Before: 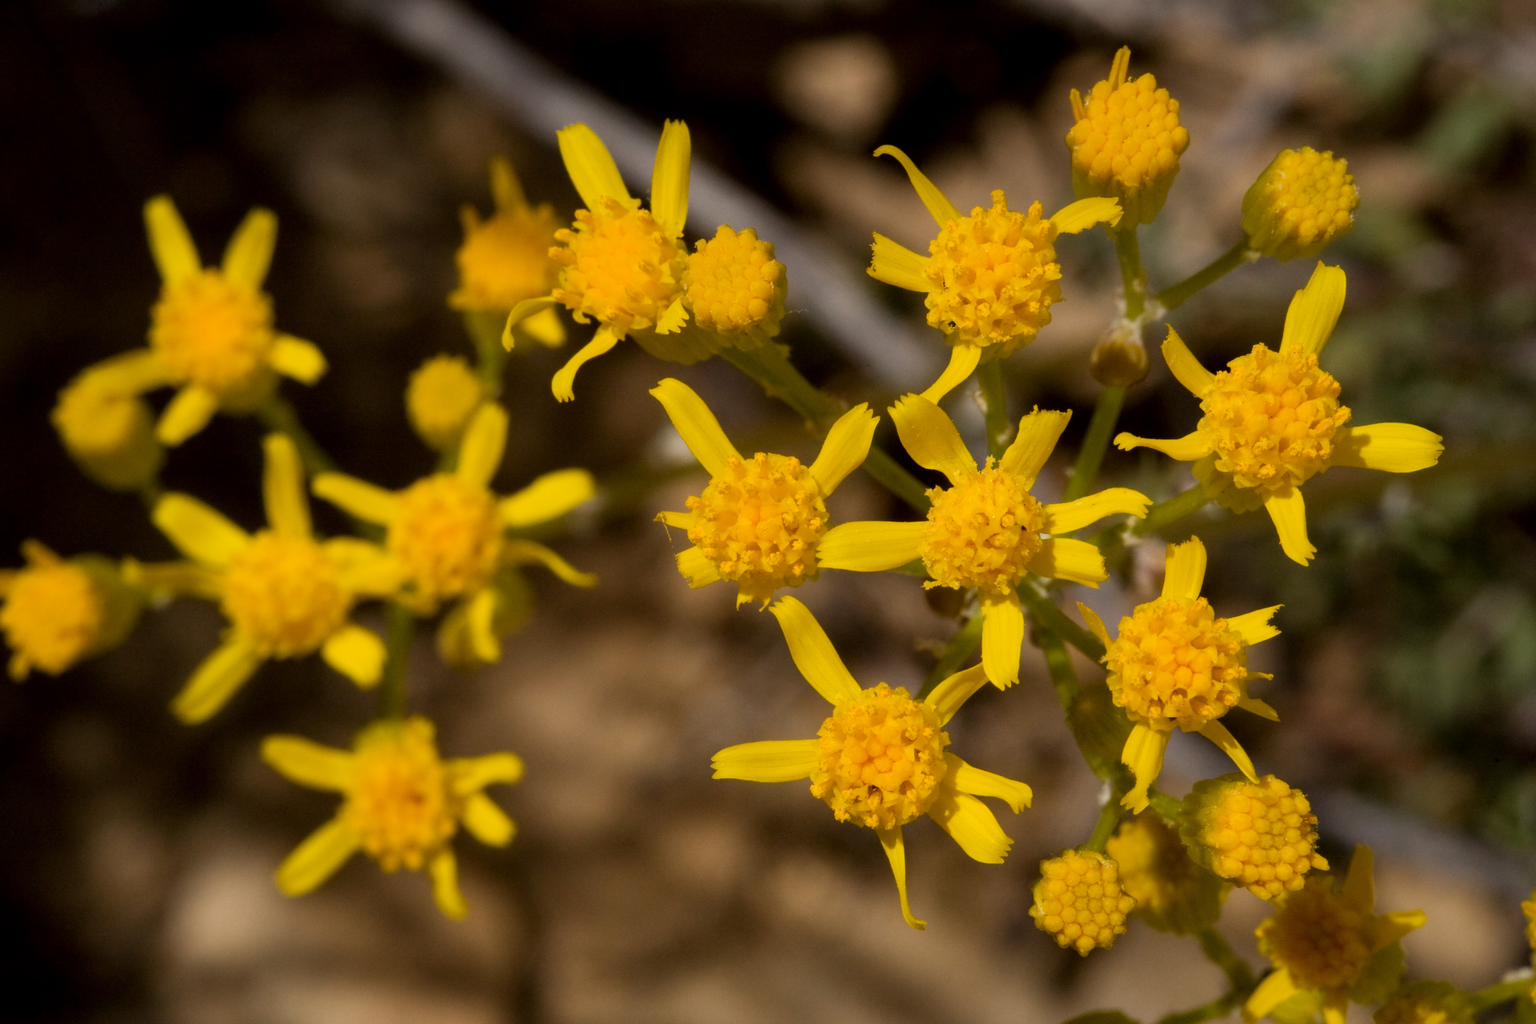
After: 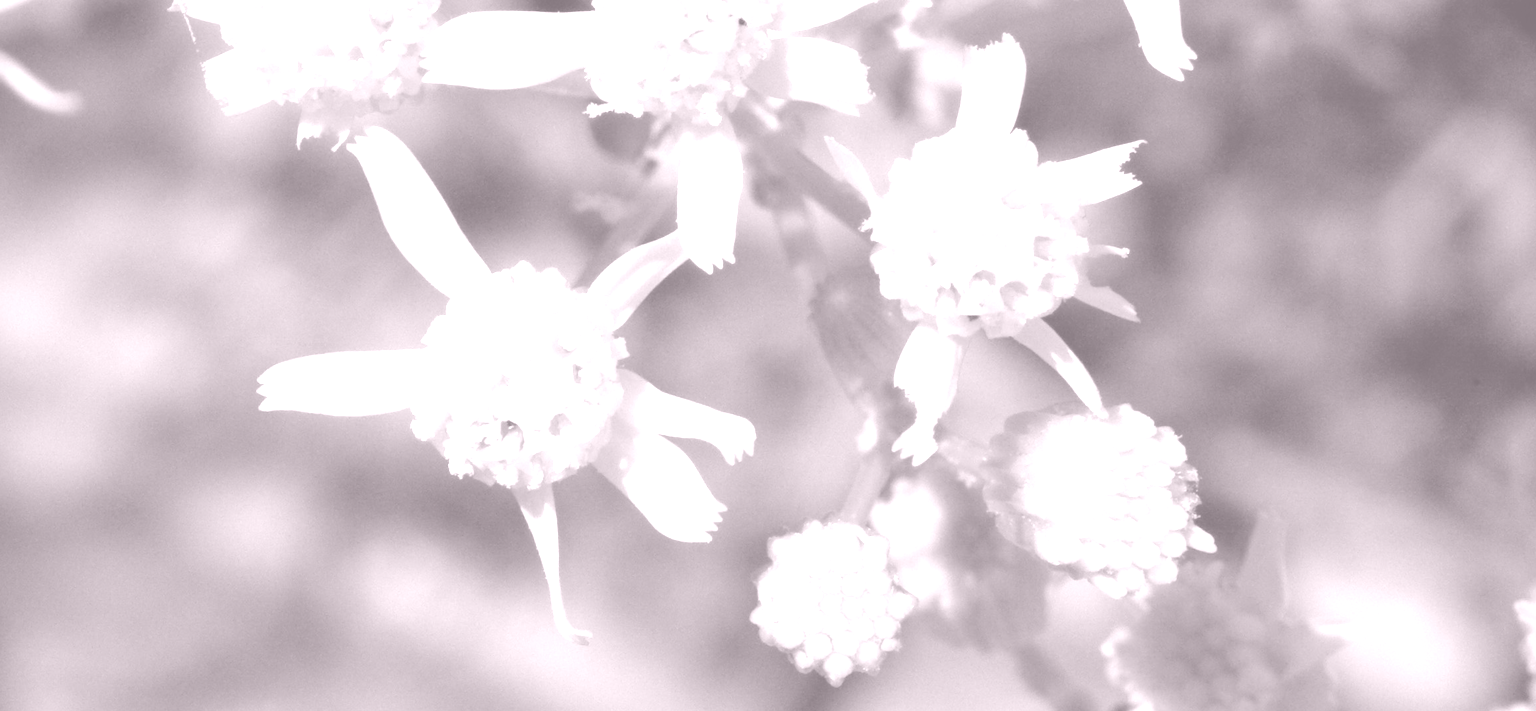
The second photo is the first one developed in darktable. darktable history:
crop and rotate: left 35.509%, top 50.238%, bottom 4.934%
exposure: exposure 0.2 EV, compensate highlight preservation false
colorize: hue 25.2°, saturation 83%, source mix 82%, lightness 79%, version 1
base curve: exposure shift 0, preserve colors none
